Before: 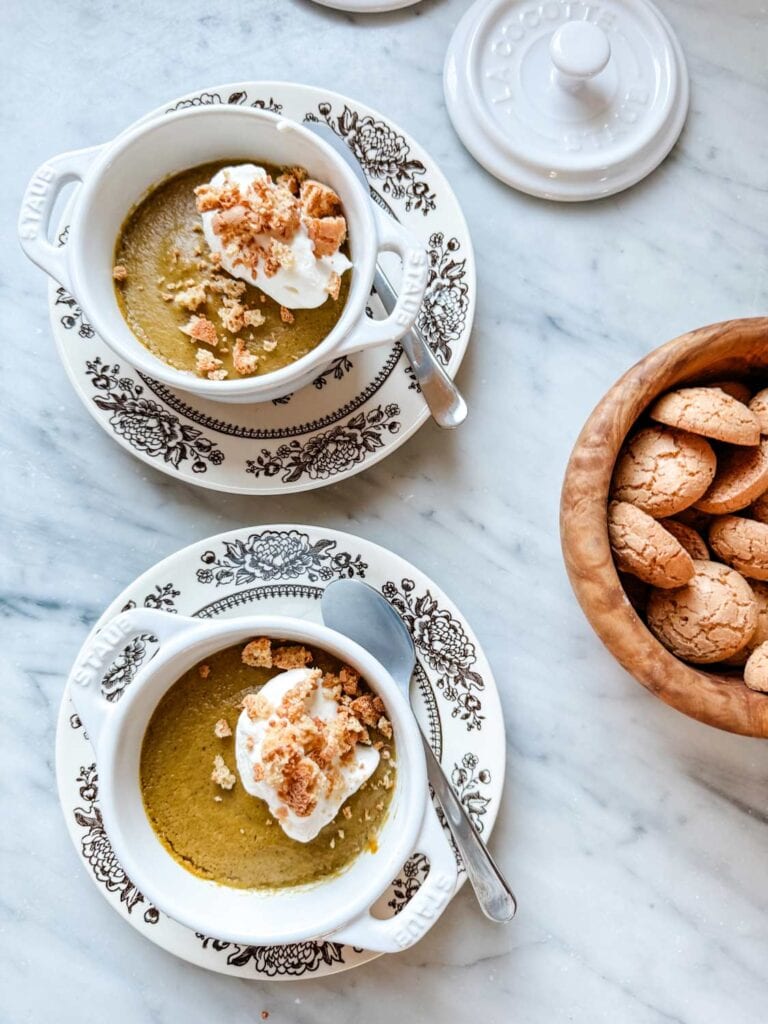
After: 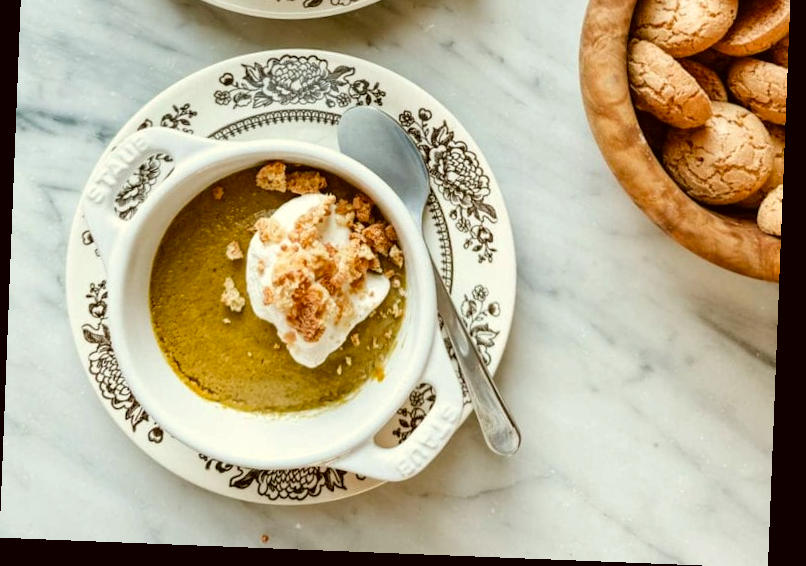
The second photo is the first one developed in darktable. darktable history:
crop and rotate: top 46.237%
color correction: highlights a* -1.43, highlights b* 10.12, shadows a* 0.395, shadows b* 19.35
rotate and perspective: rotation 2.27°, automatic cropping off
